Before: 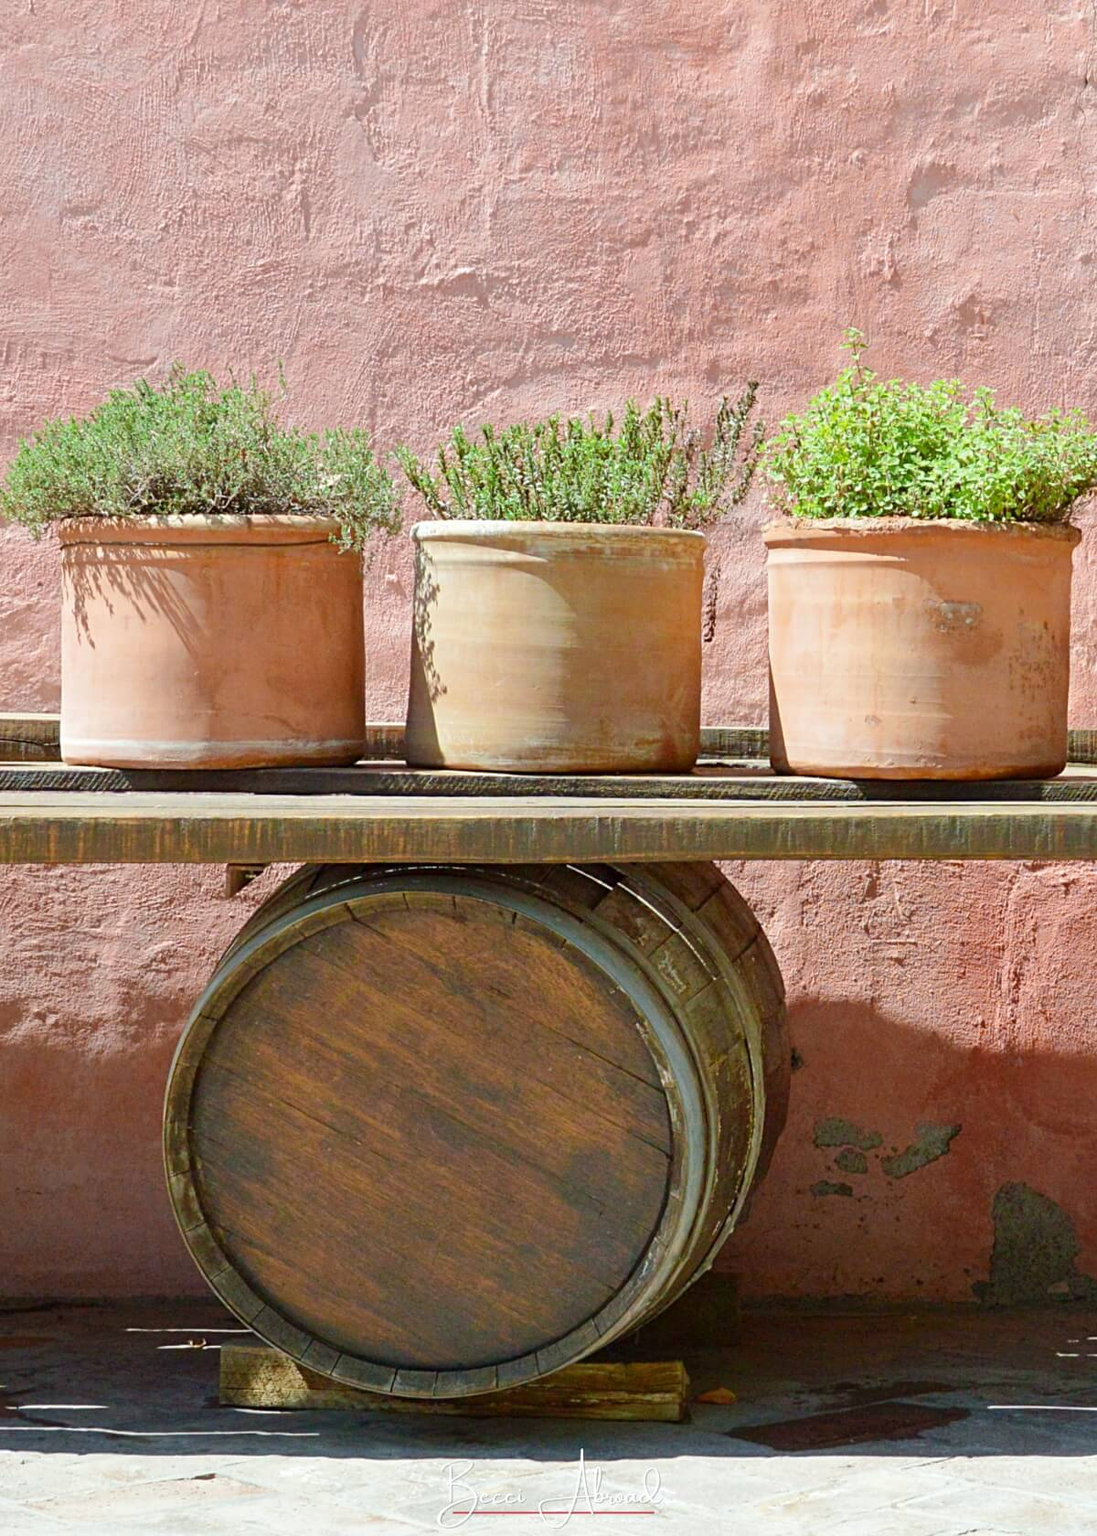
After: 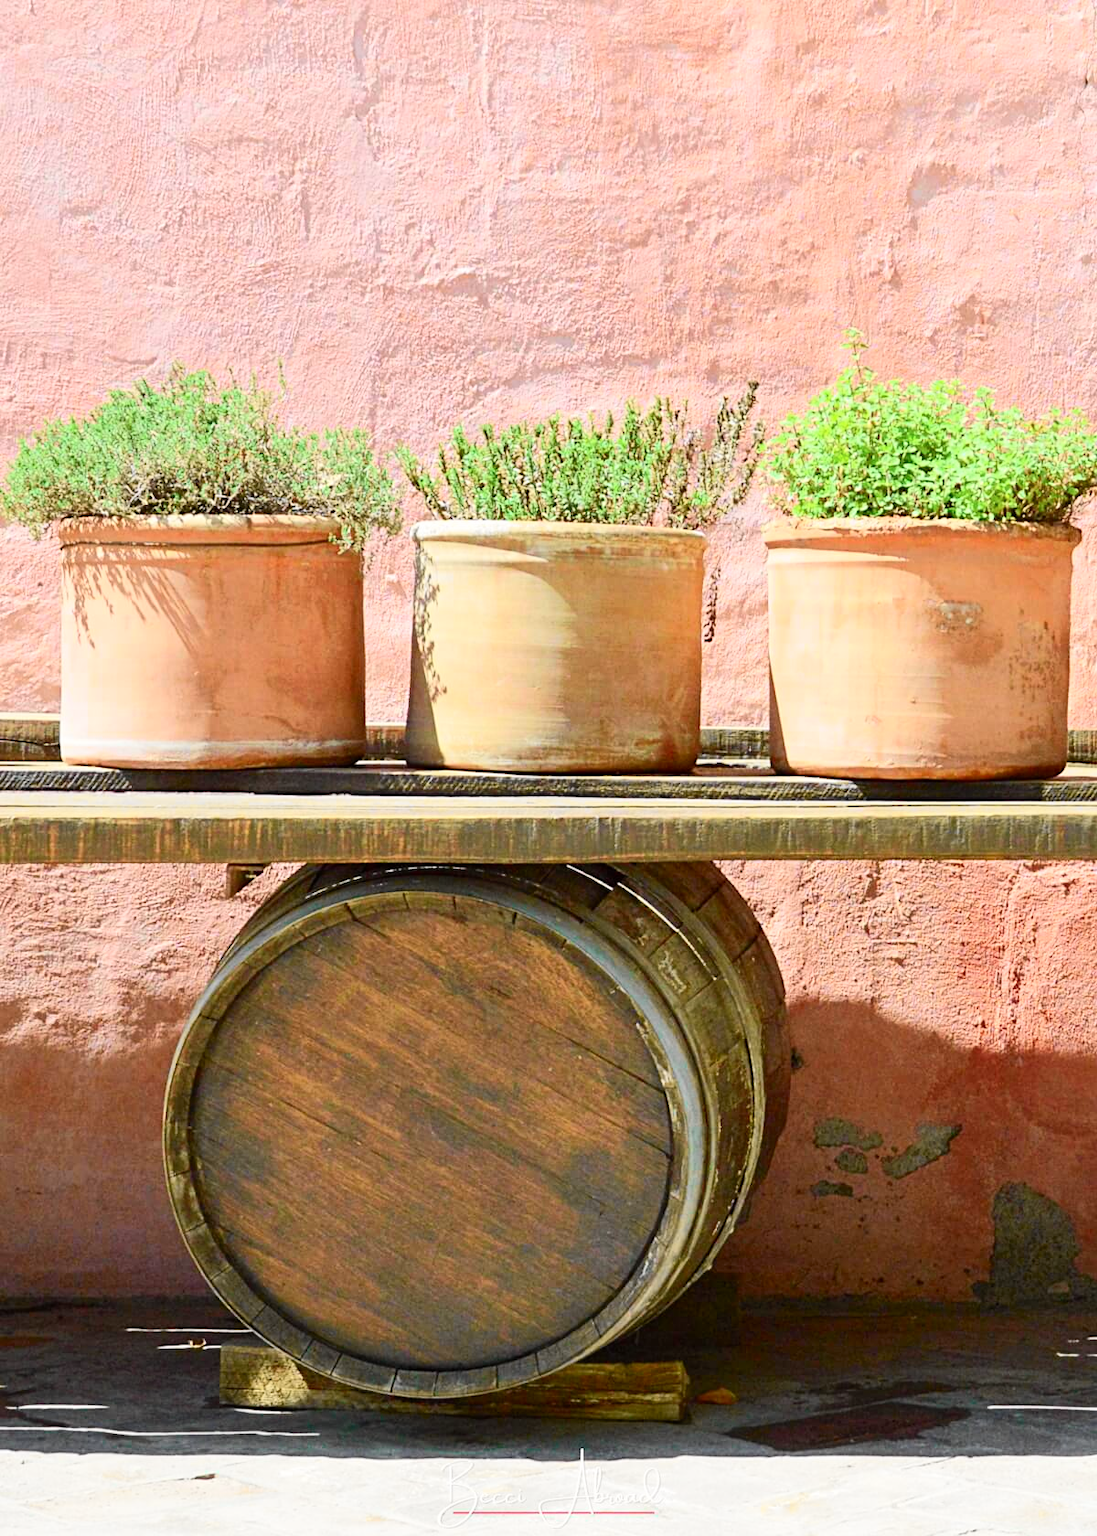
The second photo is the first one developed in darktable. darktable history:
tone curve: curves: ch0 [(0, 0) (0.055, 0.05) (0.258, 0.287) (0.434, 0.526) (0.517, 0.648) (0.745, 0.874) (1, 1)]; ch1 [(0, 0) (0.346, 0.307) (0.418, 0.383) (0.46, 0.439) (0.482, 0.493) (0.502, 0.503) (0.517, 0.514) (0.55, 0.561) (0.588, 0.603) (0.646, 0.688) (1, 1)]; ch2 [(0, 0) (0.346, 0.34) (0.431, 0.45) (0.485, 0.499) (0.5, 0.503) (0.527, 0.525) (0.545, 0.562) (0.679, 0.706) (1, 1)], color space Lab, independent channels, preserve colors none
